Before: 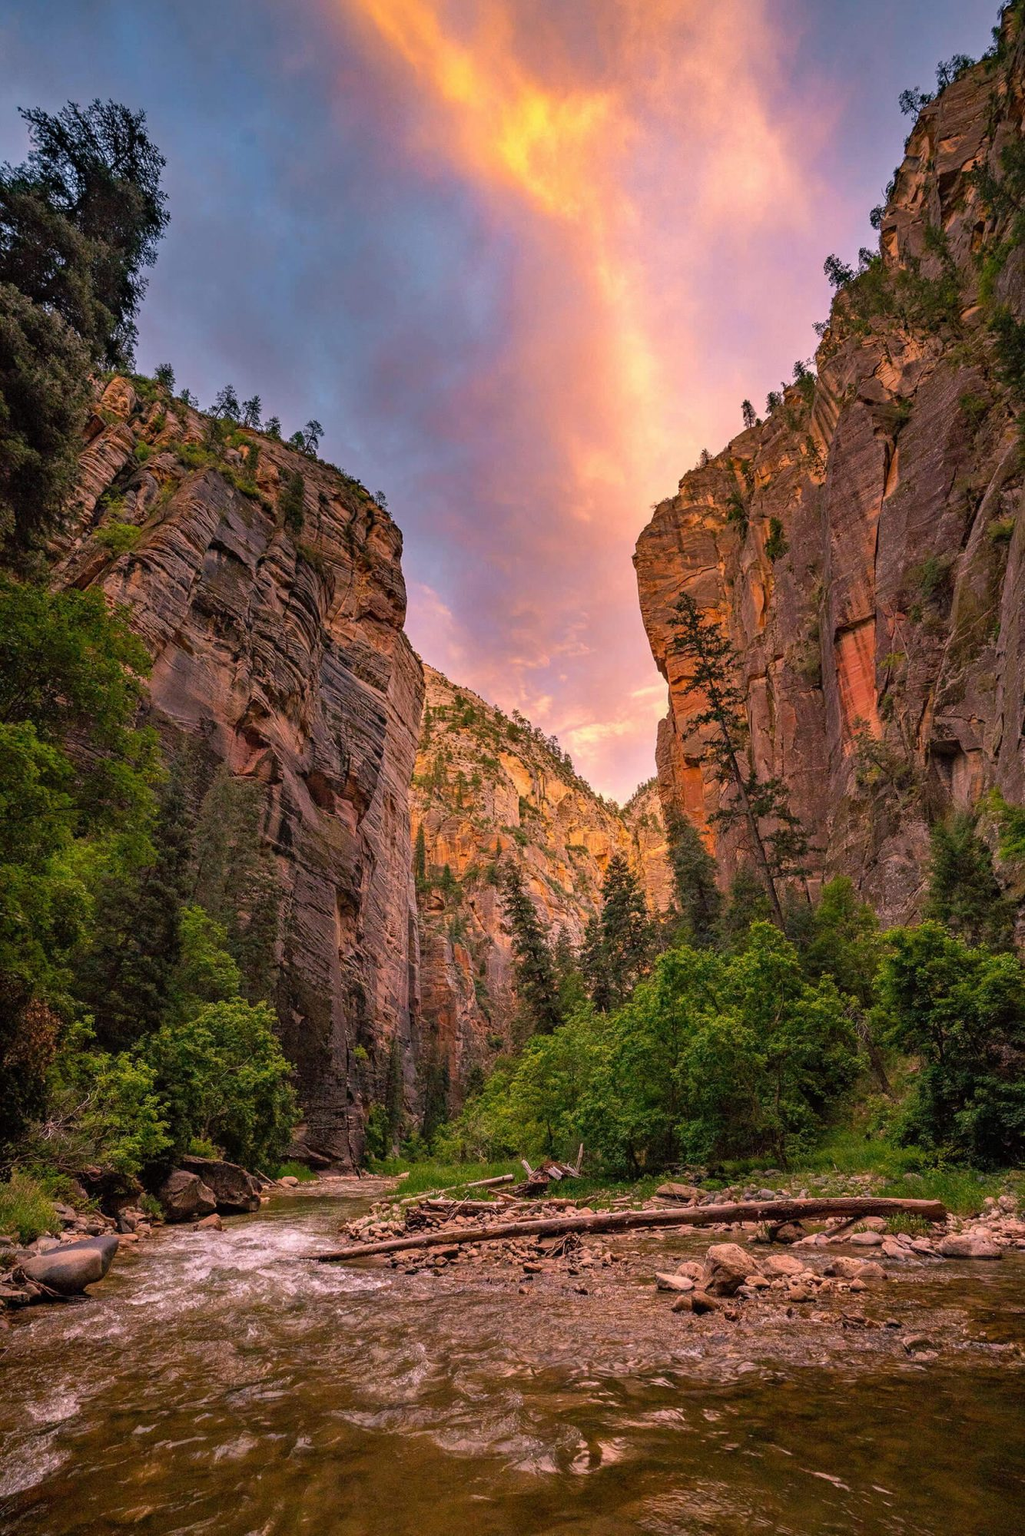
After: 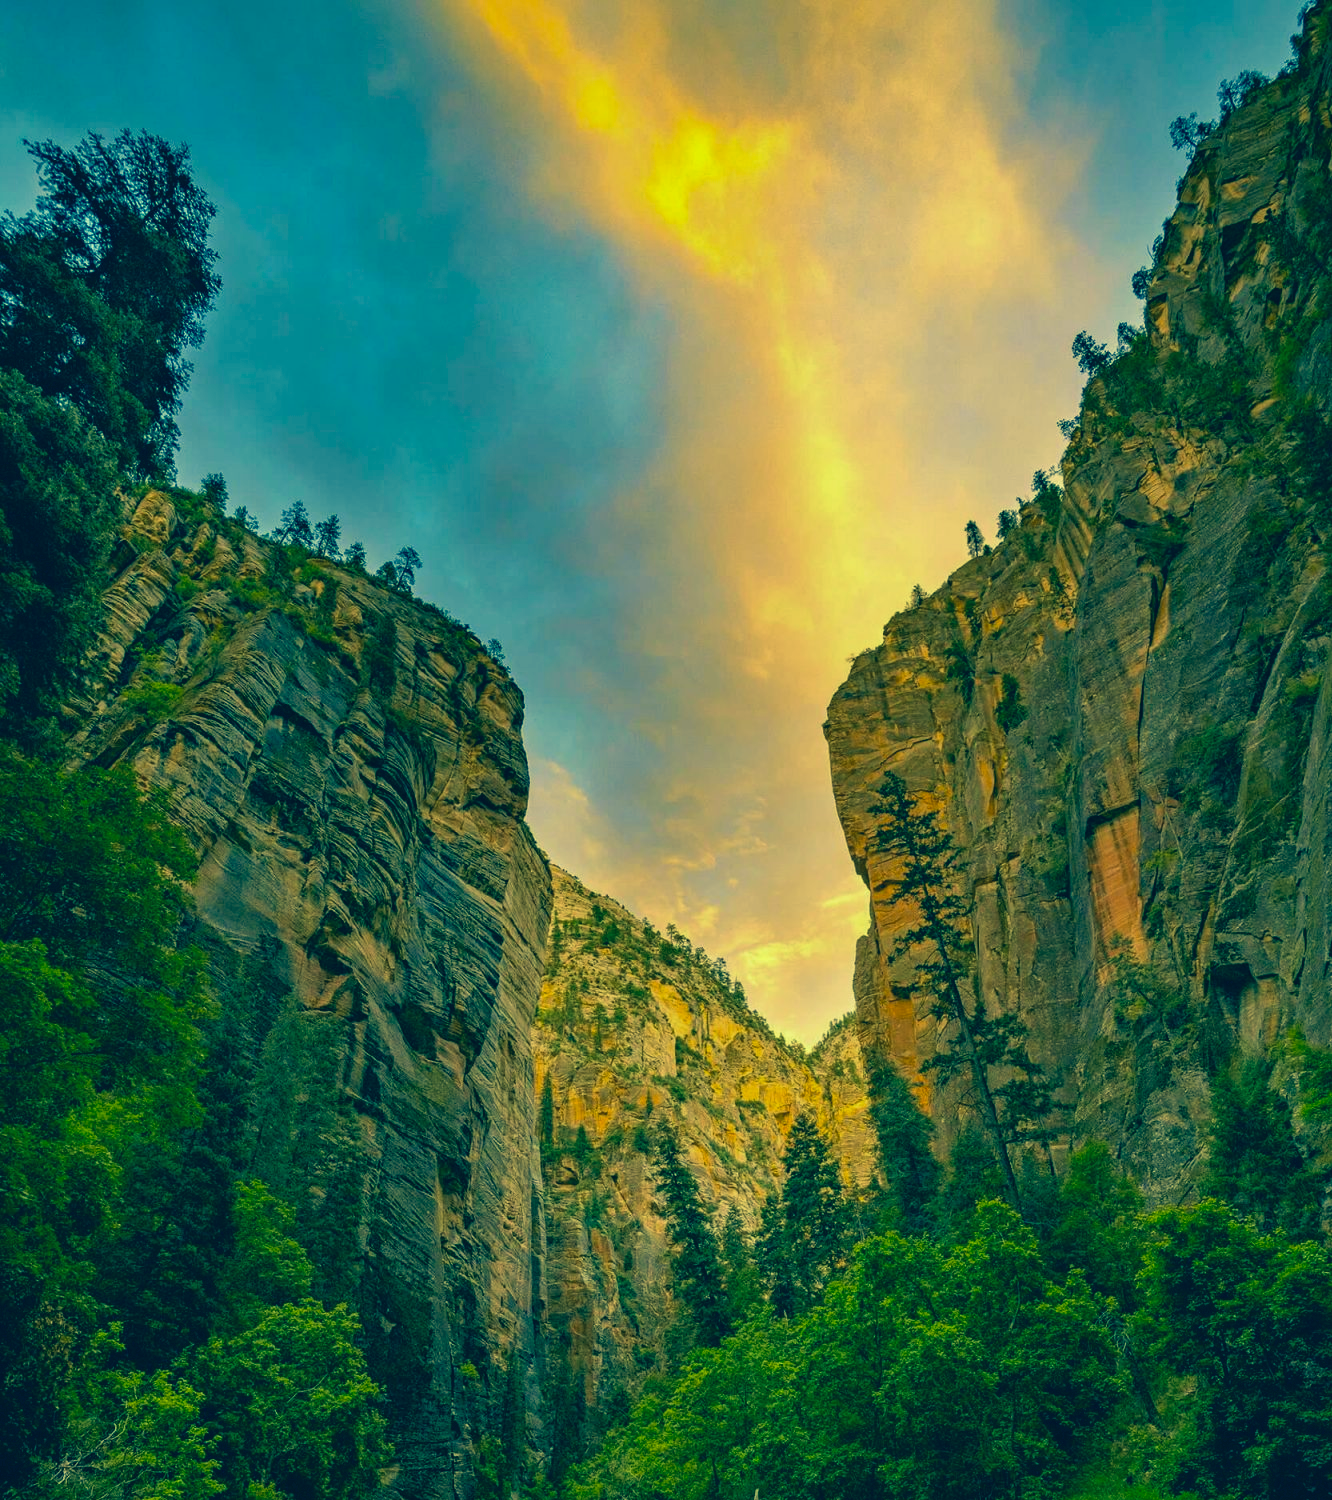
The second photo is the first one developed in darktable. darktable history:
exposure: black level correction 0.001, exposure 0.014 EV, compensate highlight preservation false
color correction: highlights a* -15.58, highlights b* 40, shadows a* -40, shadows b* -26.18
velvia: on, module defaults
crop: bottom 24.967%
